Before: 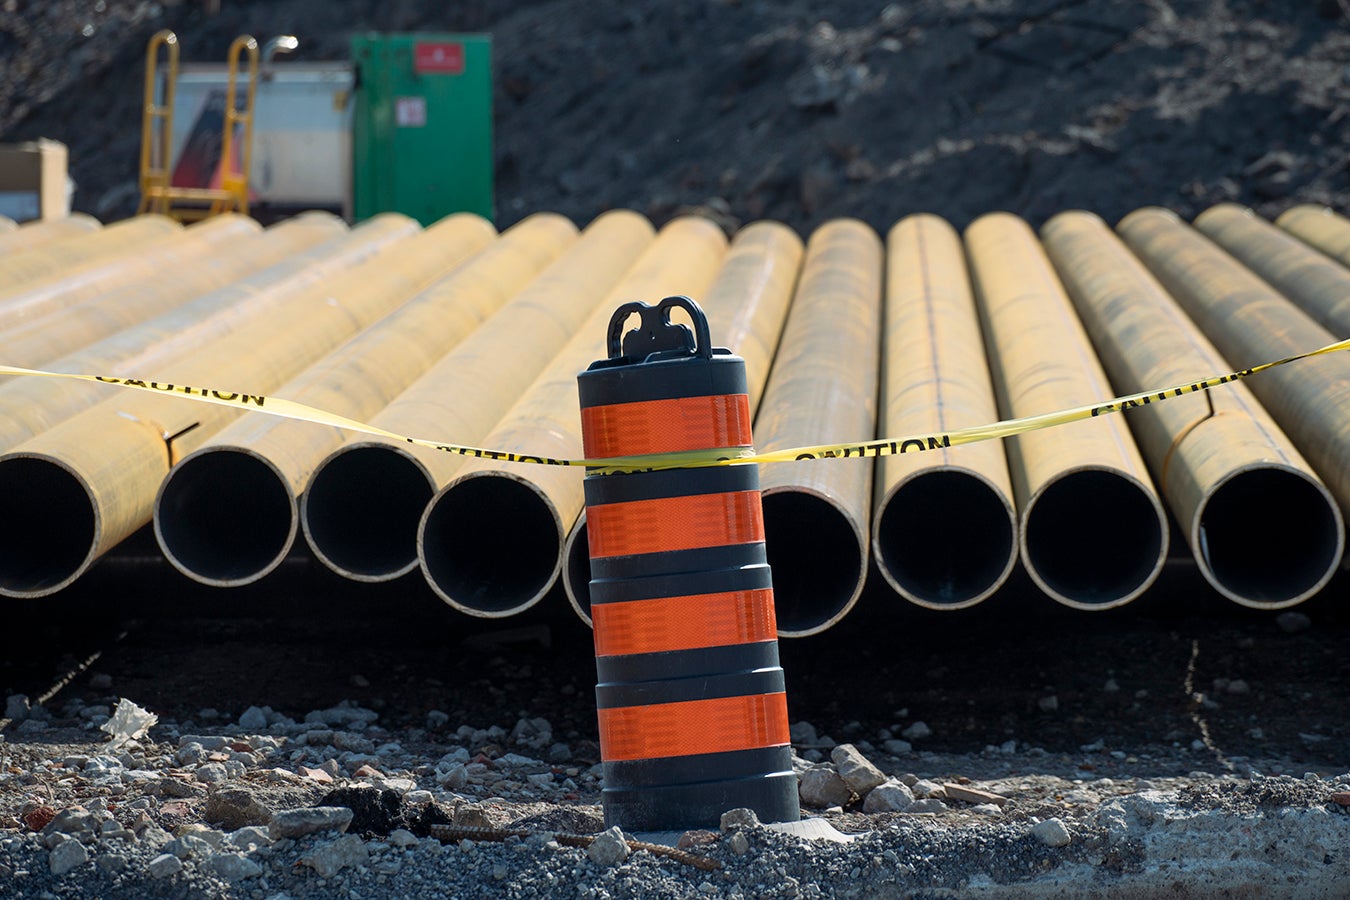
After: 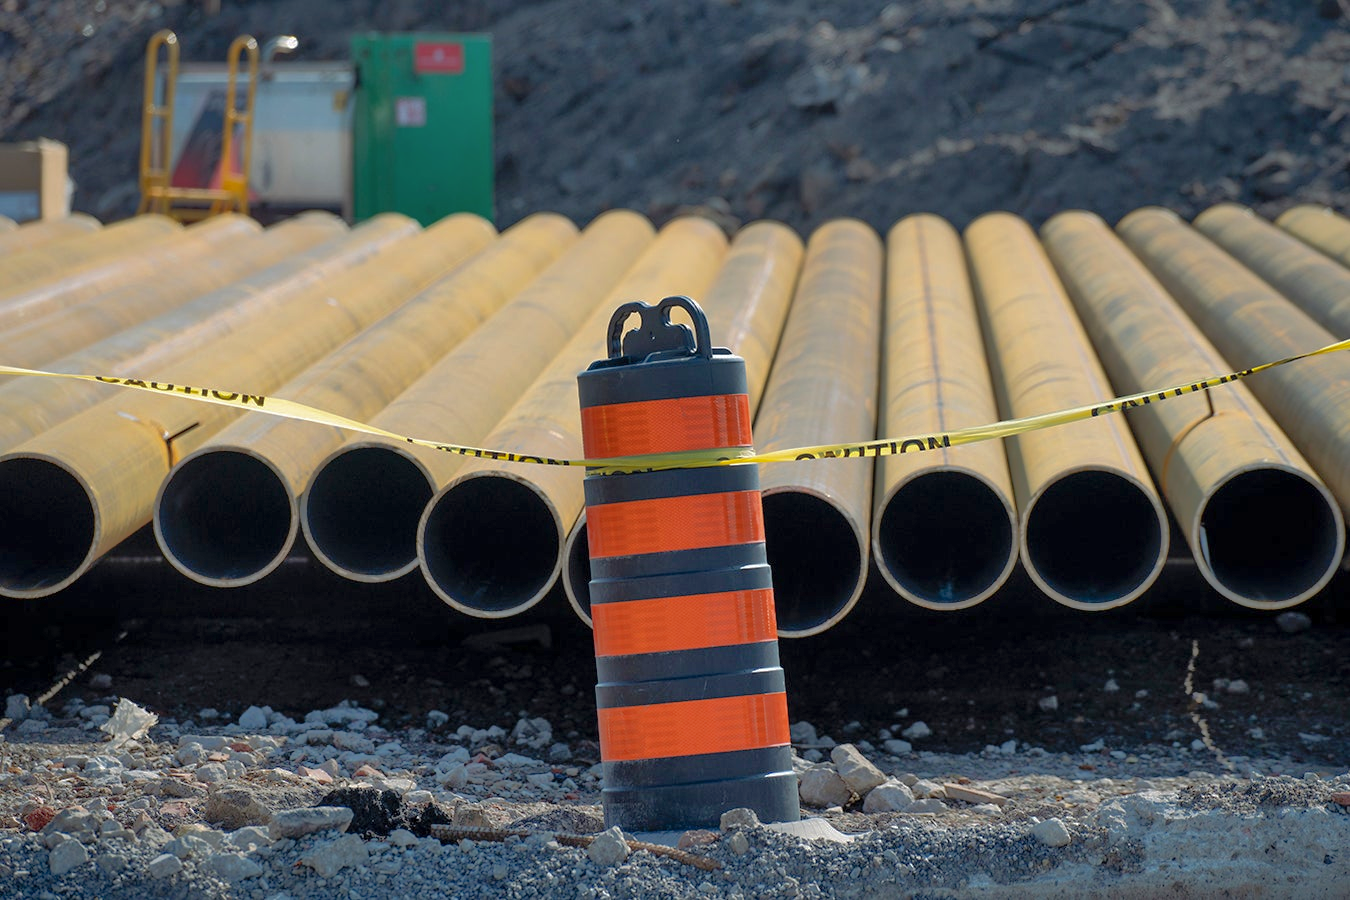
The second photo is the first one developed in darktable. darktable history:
shadows and highlights: shadows 60, highlights -60
